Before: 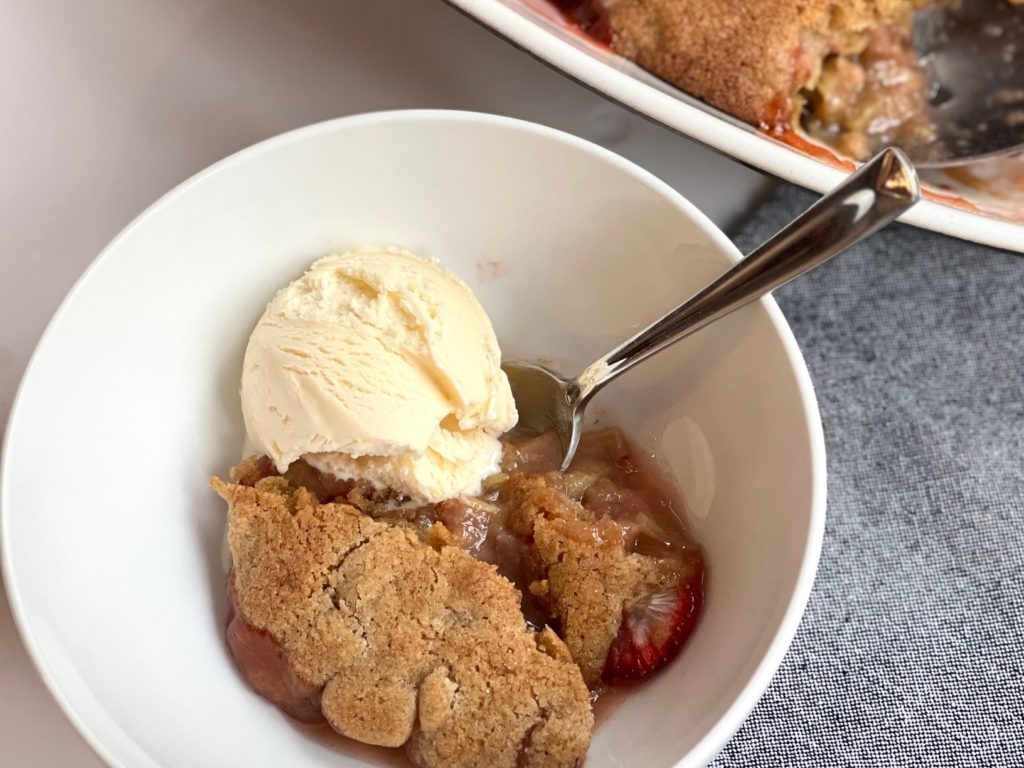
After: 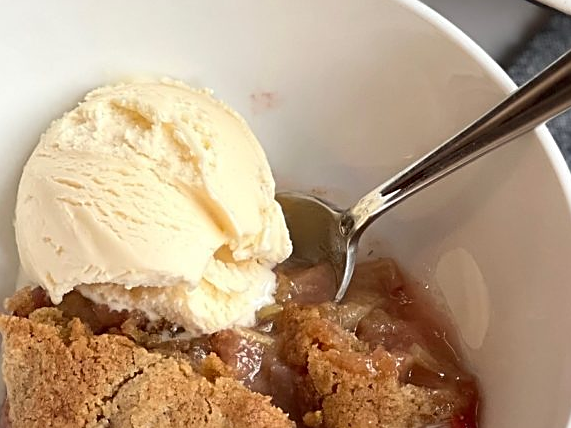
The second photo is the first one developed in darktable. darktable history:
crop and rotate: left 22.13%, top 22.054%, right 22.026%, bottom 22.102%
sharpen: on, module defaults
